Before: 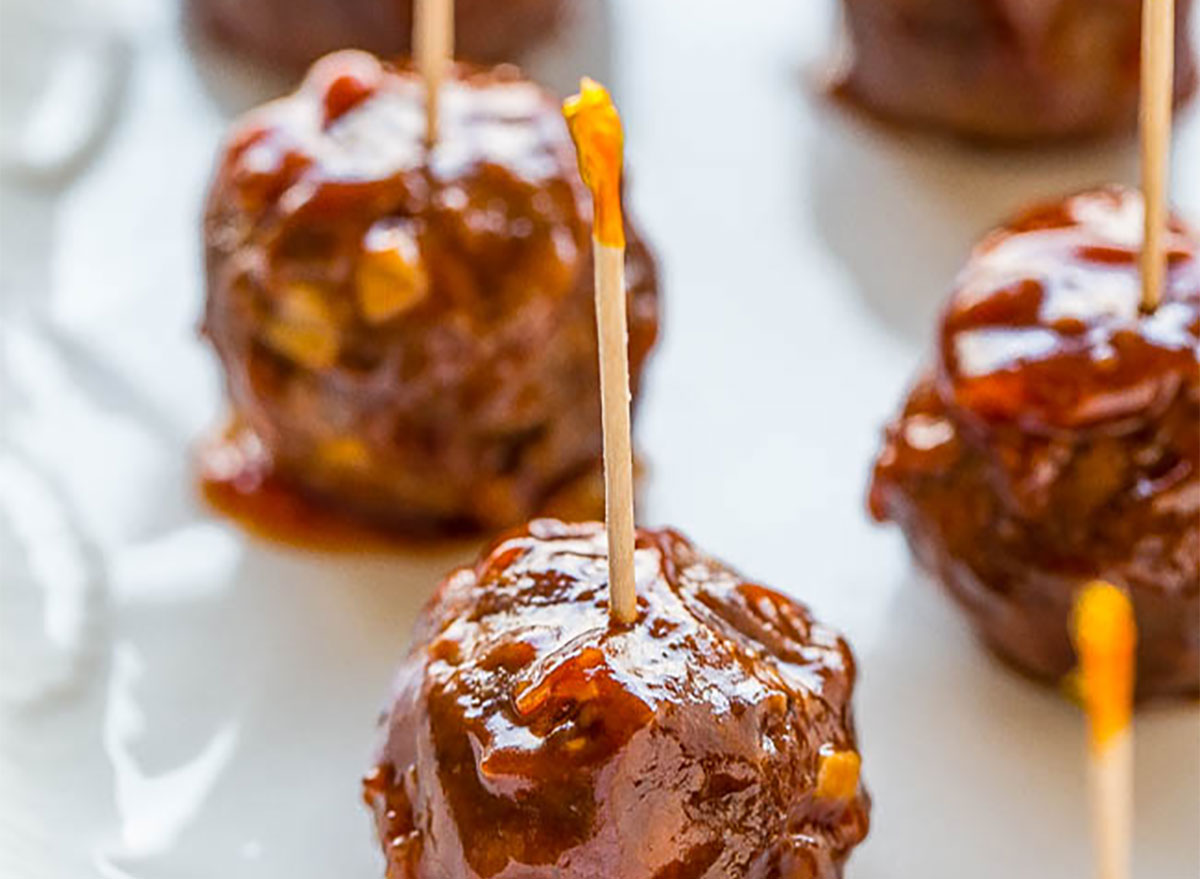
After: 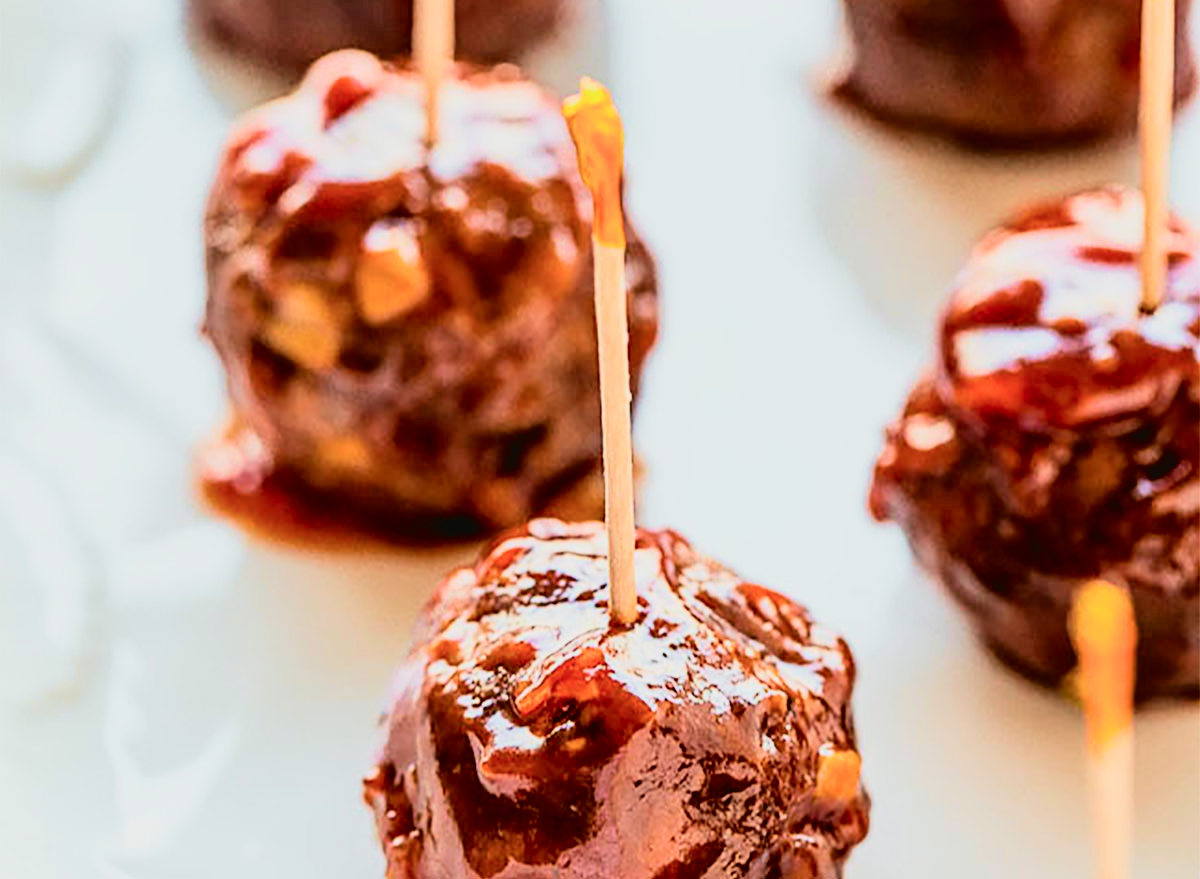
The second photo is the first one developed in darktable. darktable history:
filmic rgb: black relative exposure -4.11 EV, white relative exposure 5.13 EV, hardness 2.09, contrast 1.17
tone curve: curves: ch0 [(0.003, 0.032) (0.037, 0.037) (0.142, 0.117) (0.279, 0.311) (0.405, 0.49) (0.526, 0.651) (0.722, 0.857) (0.875, 0.946) (1, 0.98)]; ch1 [(0, 0) (0.305, 0.325) (0.453, 0.437) (0.482, 0.474) (0.501, 0.498) (0.515, 0.523) (0.559, 0.591) (0.6, 0.643) (0.656, 0.707) (1, 1)]; ch2 [(0, 0) (0.323, 0.277) (0.424, 0.396) (0.479, 0.484) (0.499, 0.502) (0.515, 0.537) (0.573, 0.602) (0.653, 0.675) (0.75, 0.756) (1, 1)], color space Lab, independent channels, preserve colors none
